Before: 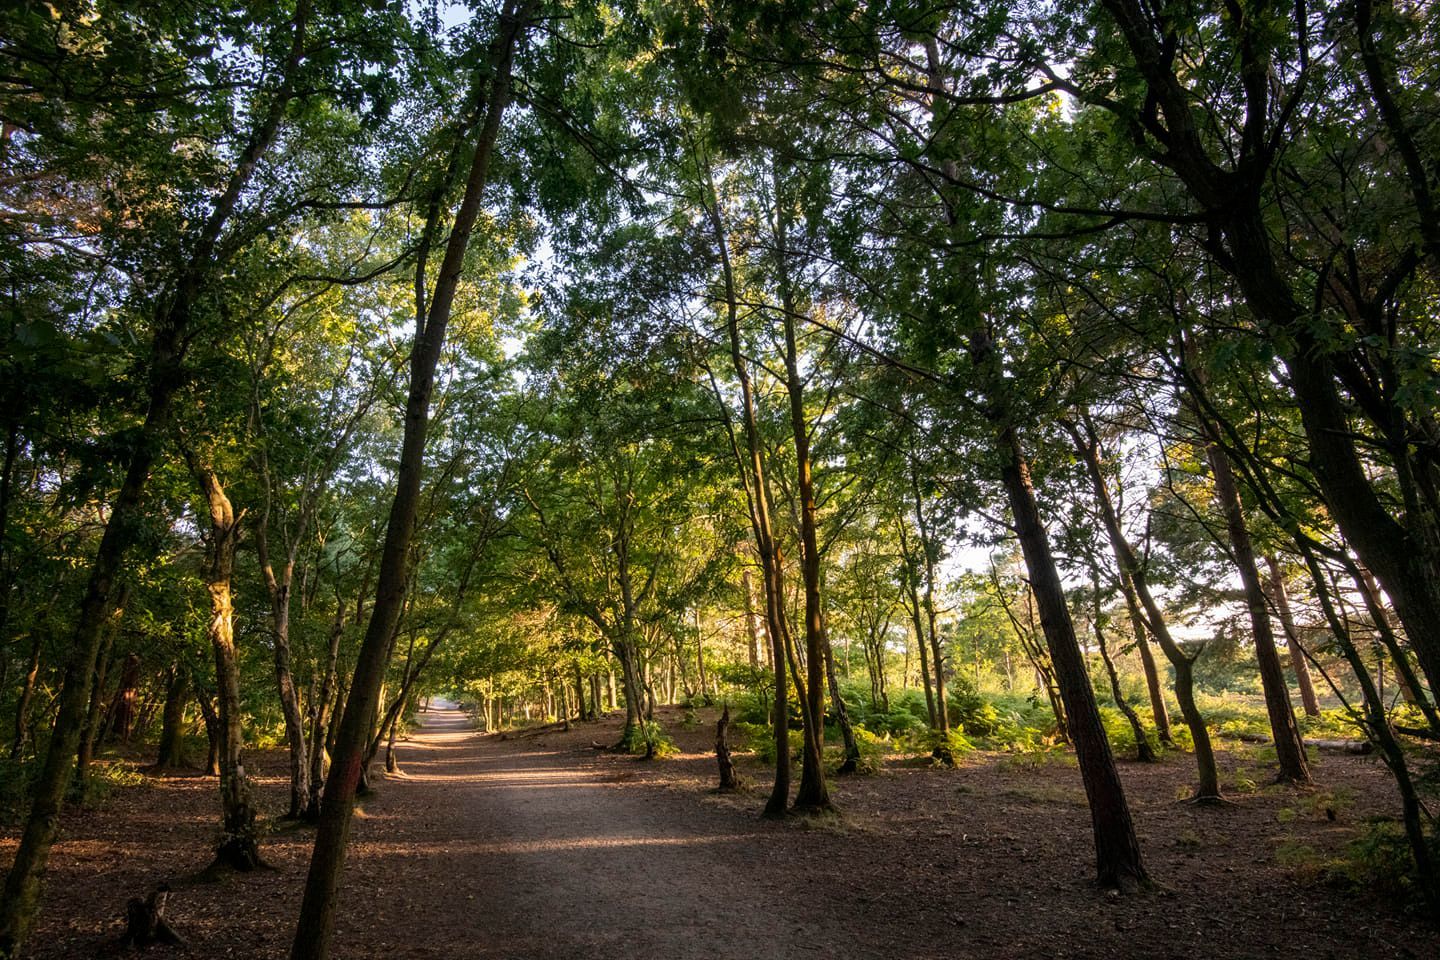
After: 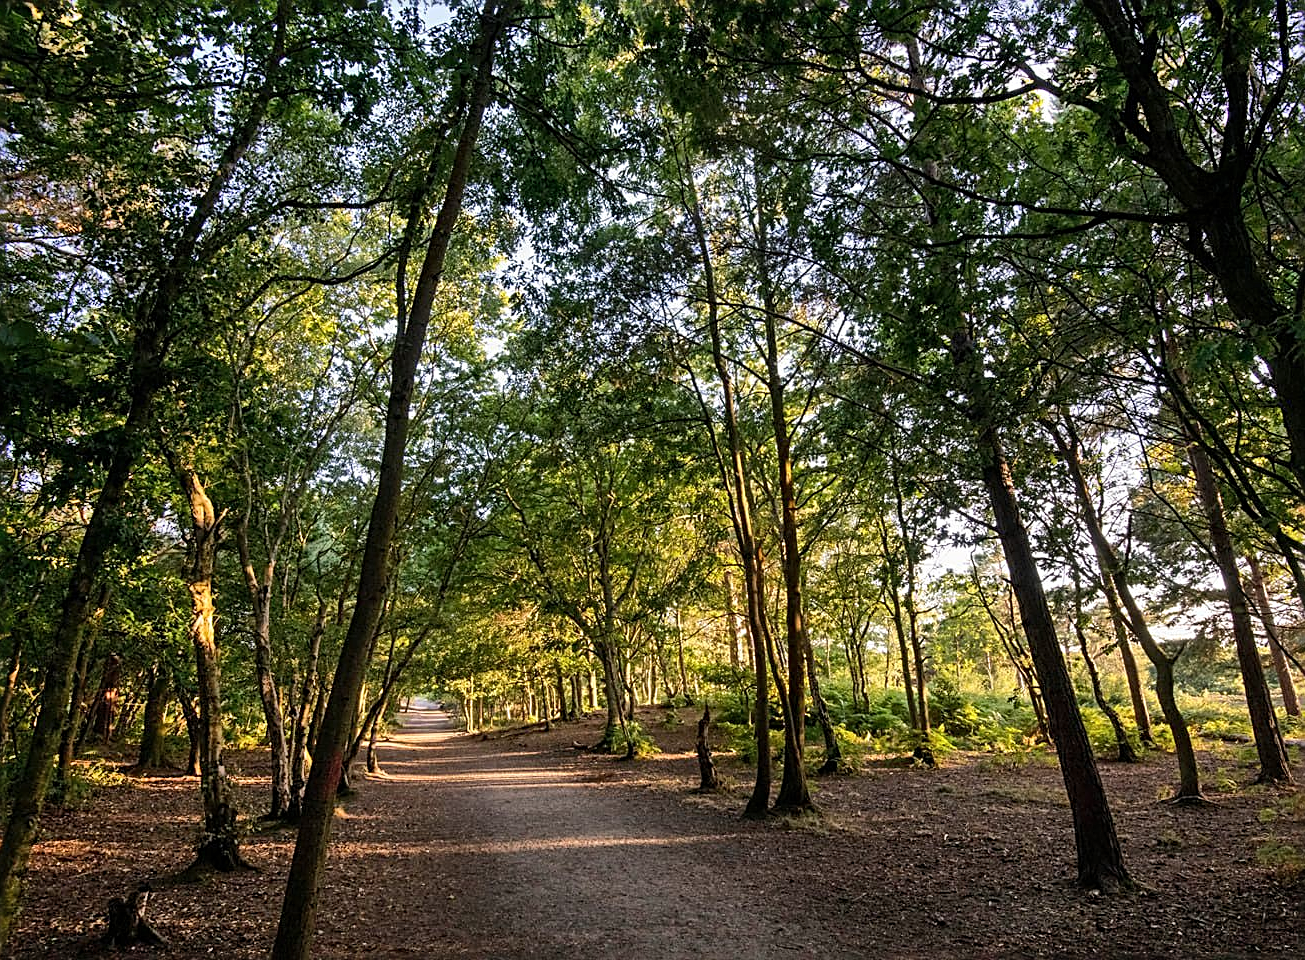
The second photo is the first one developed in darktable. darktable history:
color correction: highlights b* 0.057
sharpen: radius 2.536, amount 0.617
crop and rotate: left 1.376%, right 7.983%
exposure: exposure -0.048 EV, compensate exposure bias true, compensate highlight preservation false
tone equalizer: on, module defaults
shadows and highlights: highlights color adjustment 52.03%, low approximation 0.01, soften with gaussian
